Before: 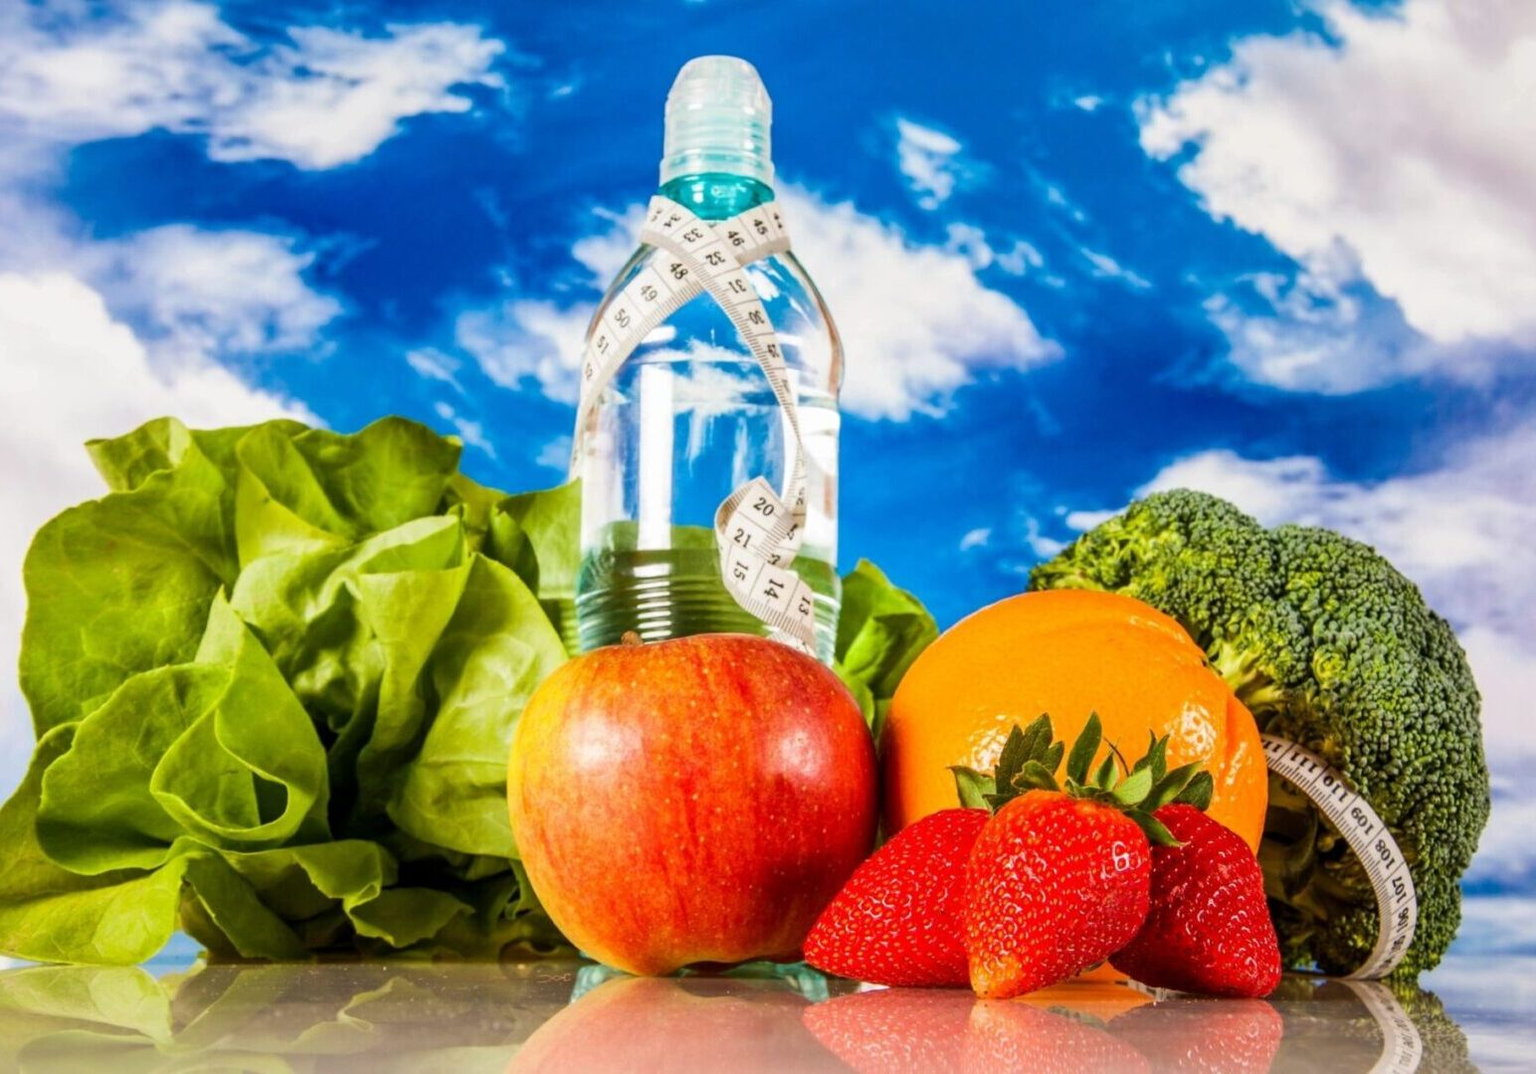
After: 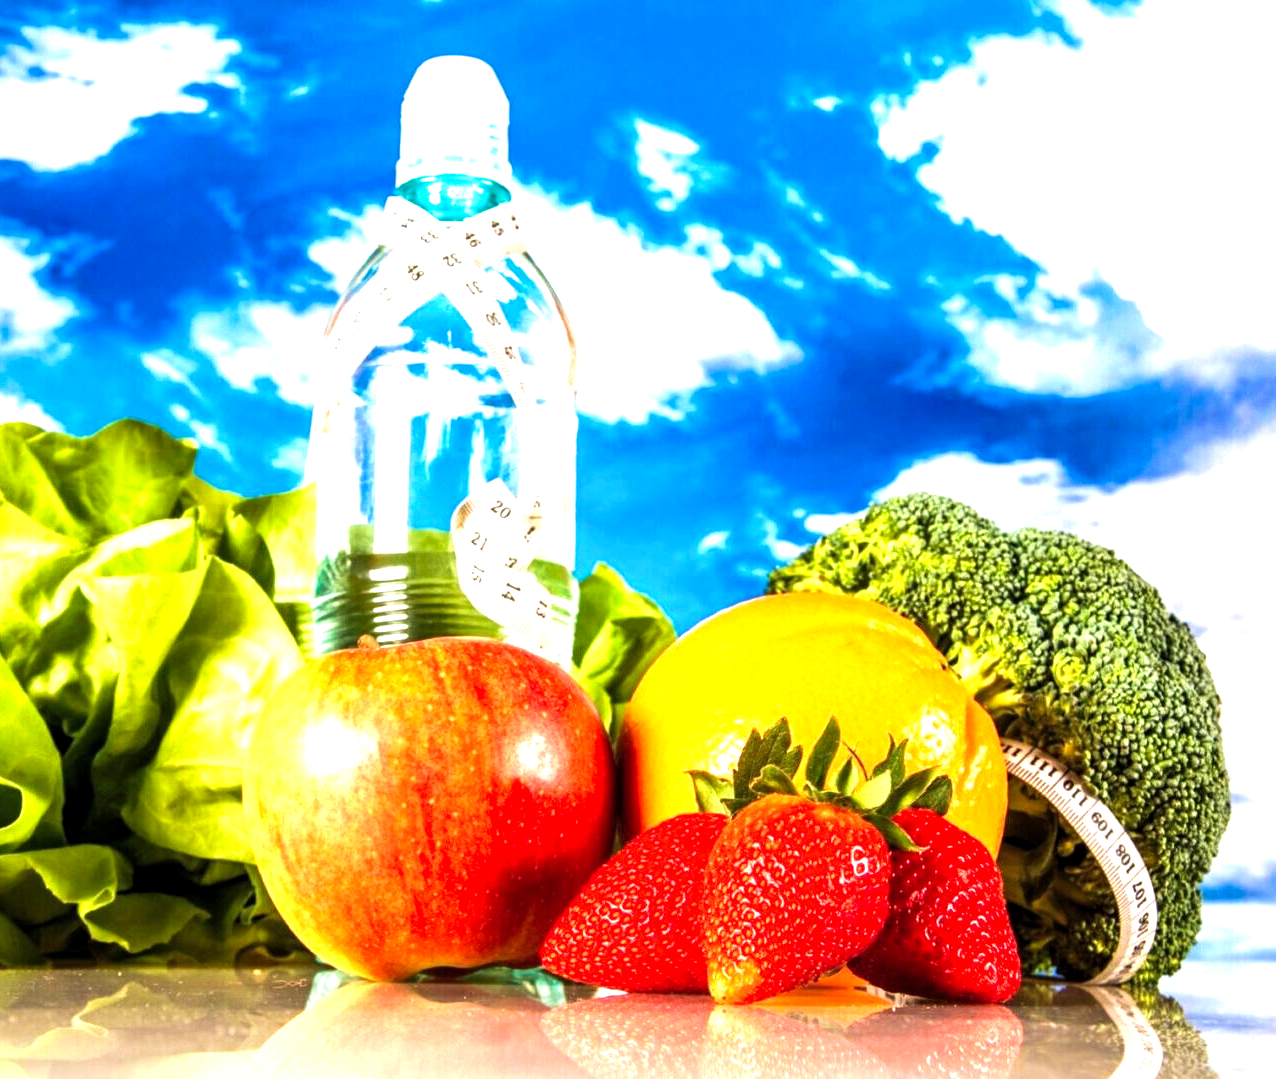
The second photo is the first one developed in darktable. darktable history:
levels: white 99.92%, levels [0.012, 0.367, 0.697]
crop: left 17.322%, bottom 0.017%
velvia: on, module defaults
